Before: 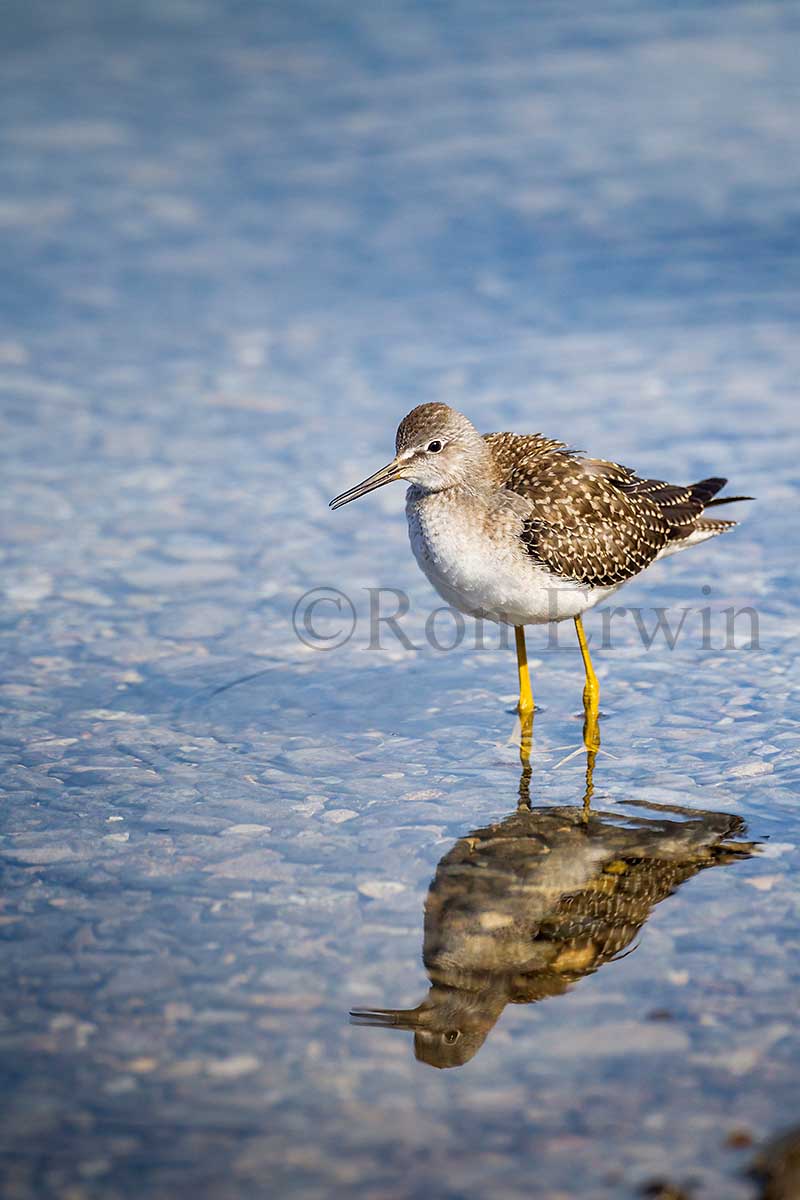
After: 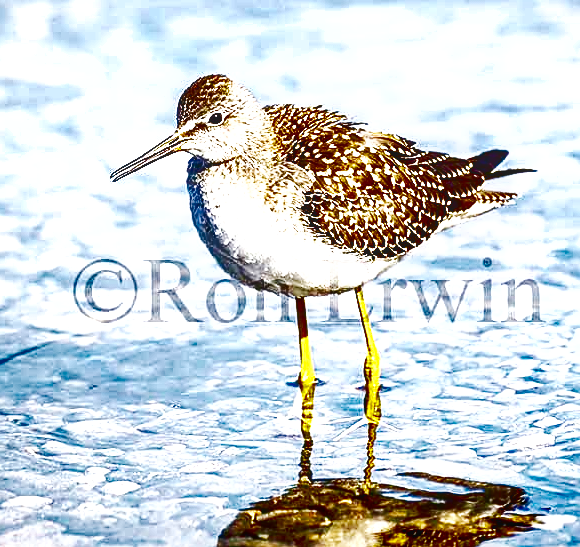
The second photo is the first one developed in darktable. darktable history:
sharpen: on, module defaults
crop and rotate: left 27.464%, top 27.341%, bottom 27.053%
local contrast: on, module defaults
contrast brightness saturation: brightness -0.988, saturation 0.984
tone equalizer: -8 EV -0.401 EV, -7 EV -0.396 EV, -6 EV -0.334 EV, -5 EV -0.21 EV, -3 EV 0.255 EV, -2 EV 0.317 EV, -1 EV 0.386 EV, +0 EV 0.412 EV, edges refinement/feathering 500, mask exposure compensation -1.57 EV, preserve details no
shadows and highlights: shadows 23, highlights -48.65, soften with gaussian
exposure: black level correction 0, exposure 0.93 EV, compensate highlight preservation false
base curve: curves: ch0 [(0, 0) (0.028, 0.03) (0.121, 0.232) (0.46, 0.748) (0.859, 0.968) (1, 1)], preserve colors none
